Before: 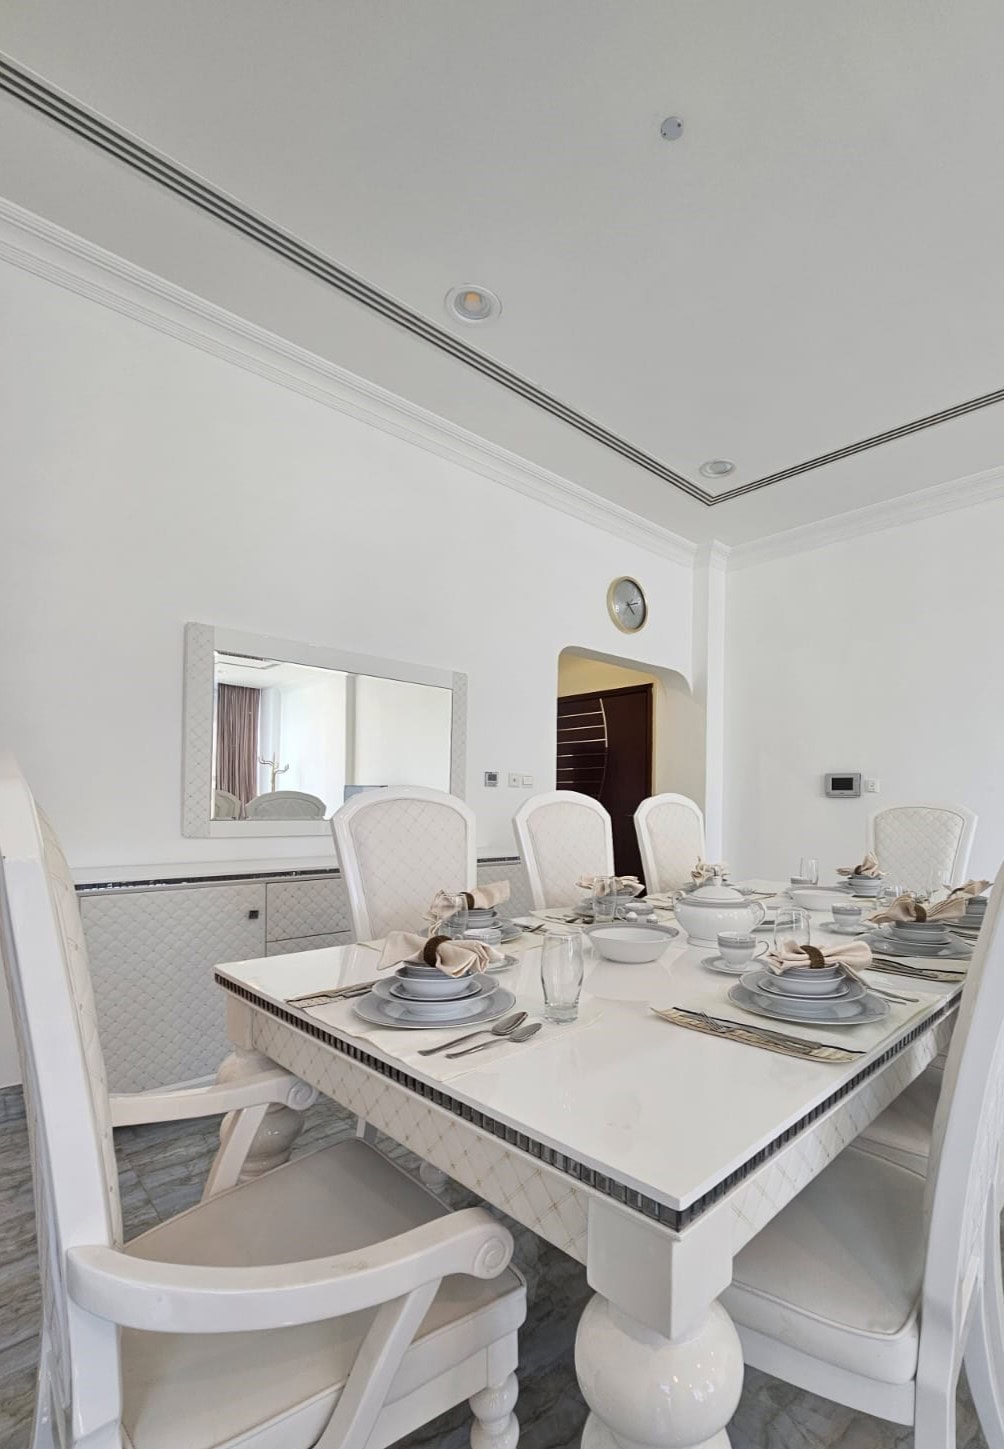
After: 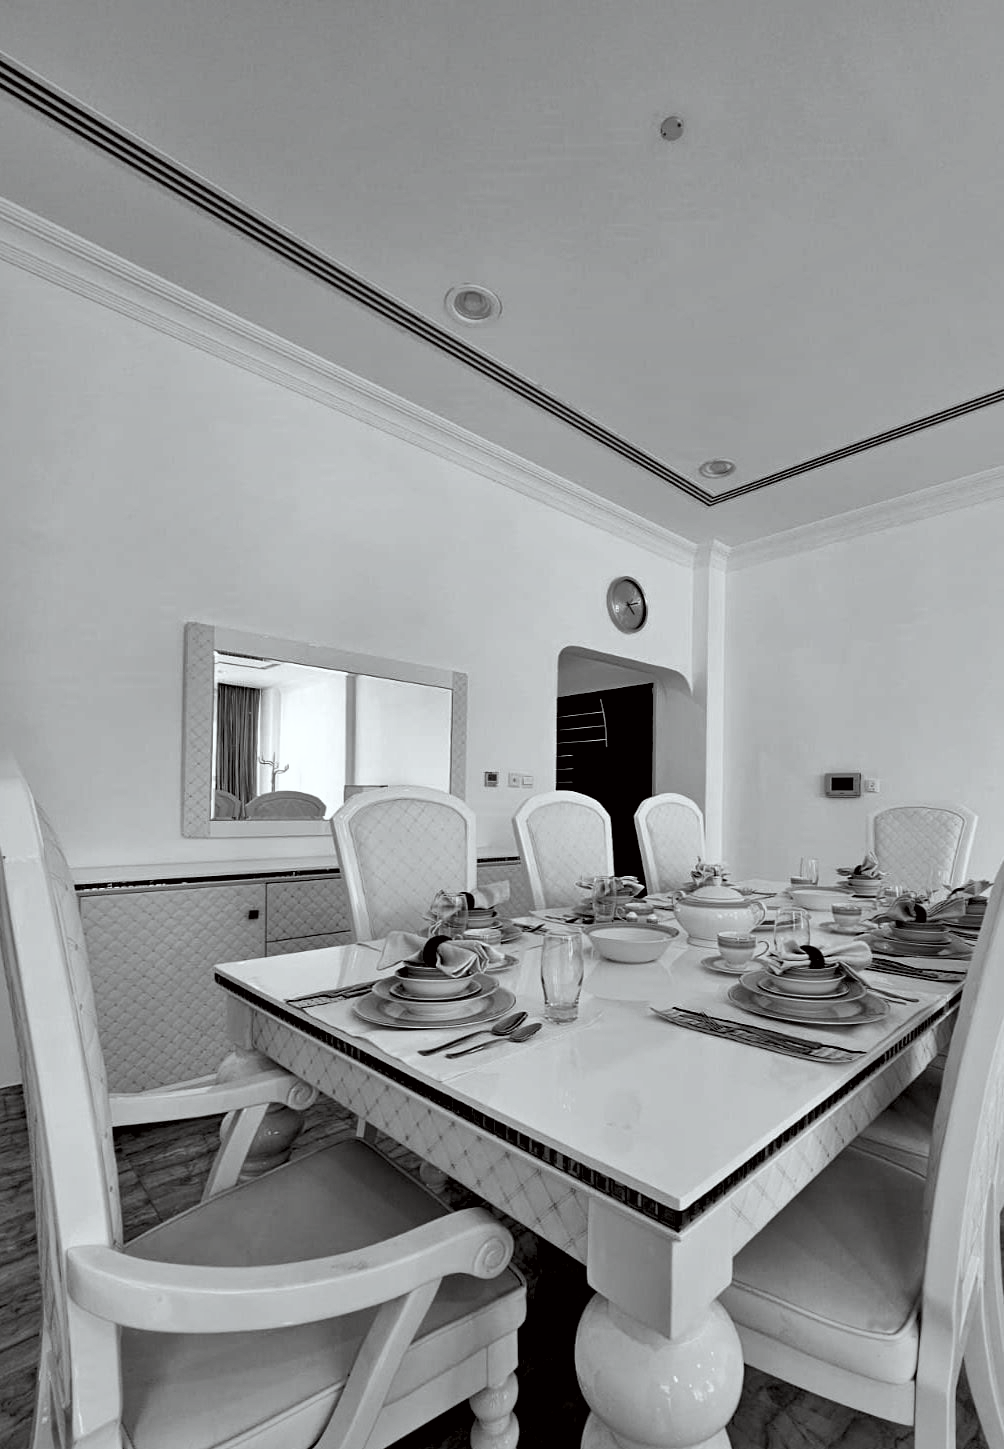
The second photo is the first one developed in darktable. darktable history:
color calibration: output gray [0.253, 0.26, 0.487, 0], illuminant as shot in camera, x 0.37, y 0.382, temperature 4314.55 K
color correction: highlights a* -2.71, highlights b* -2.86, shadows a* 2.45, shadows b* 2.82
contrast brightness saturation: contrast 0.259, brightness 0.02, saturation 0.872
color zones: curves: ch0 [(0.25, 0.667) (0.758, 0.368)]; ch1 [(0.215, 0.245) (0.761, 0.373)]; ch2 [(0.247, 0.554) (0.761, 0.436)]
levels: gray 59.35%, levels [0.182, 0.542, 0.902]
shadows and highlights: on, module defaults
exposure: exposure -0.58 EV, compensate exposure bias true, compensate highlight preservation false
